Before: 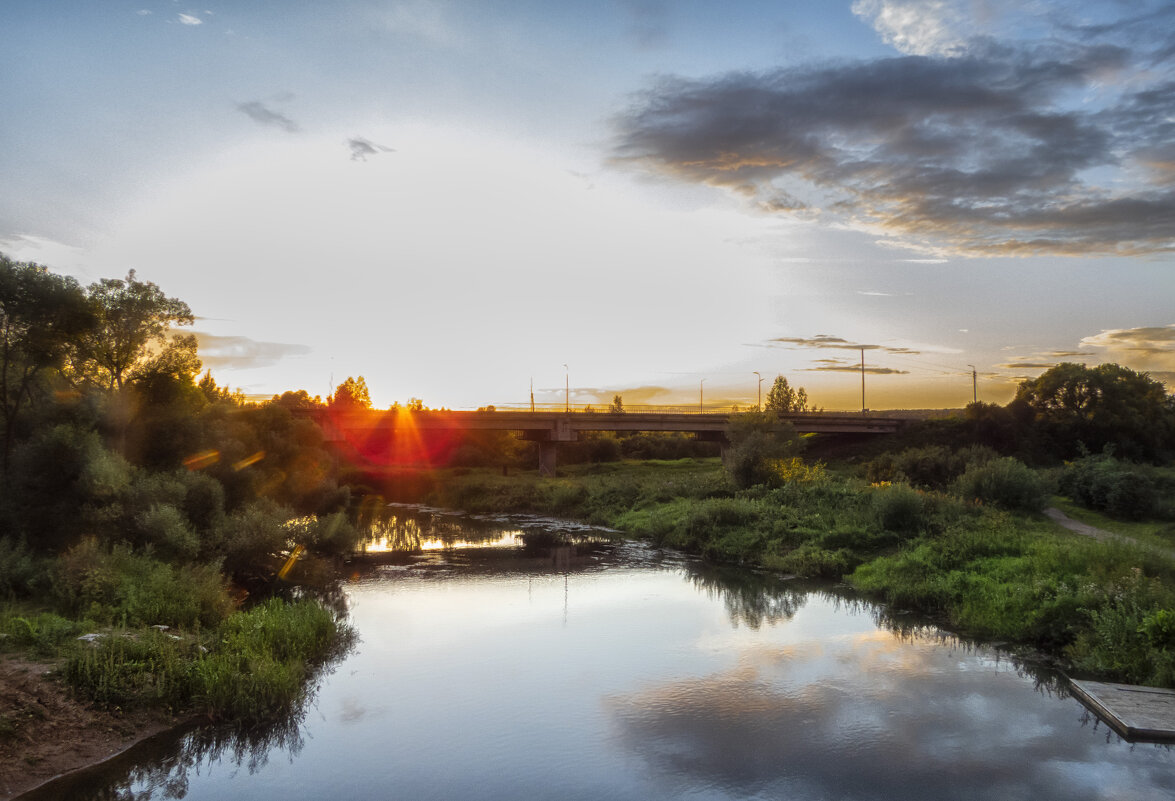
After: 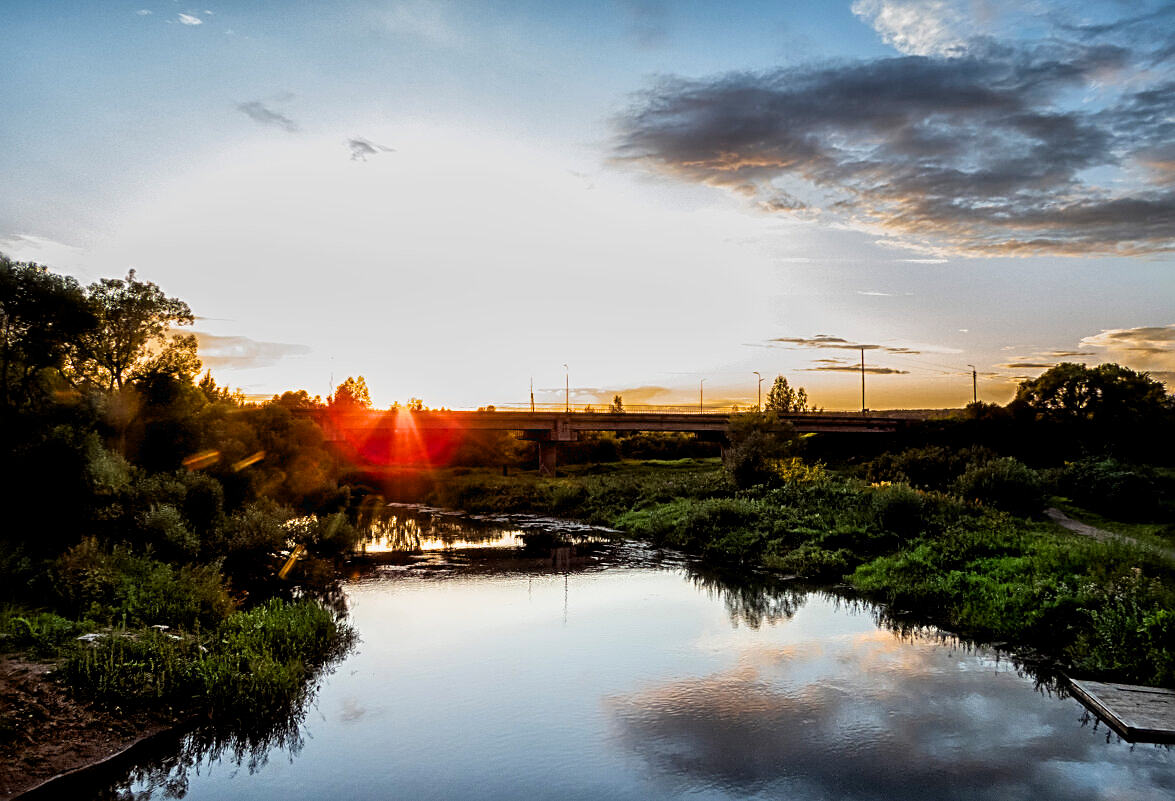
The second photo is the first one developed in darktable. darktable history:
exposure: black level correction 0.011, compensate highlight preservation false
sharpen: radius 2.814, amount 0.724
filmic rgb: black relative exposure -8.06 EV, white relative exposure 3 EV, hardness 5.41, contrast 1.252
